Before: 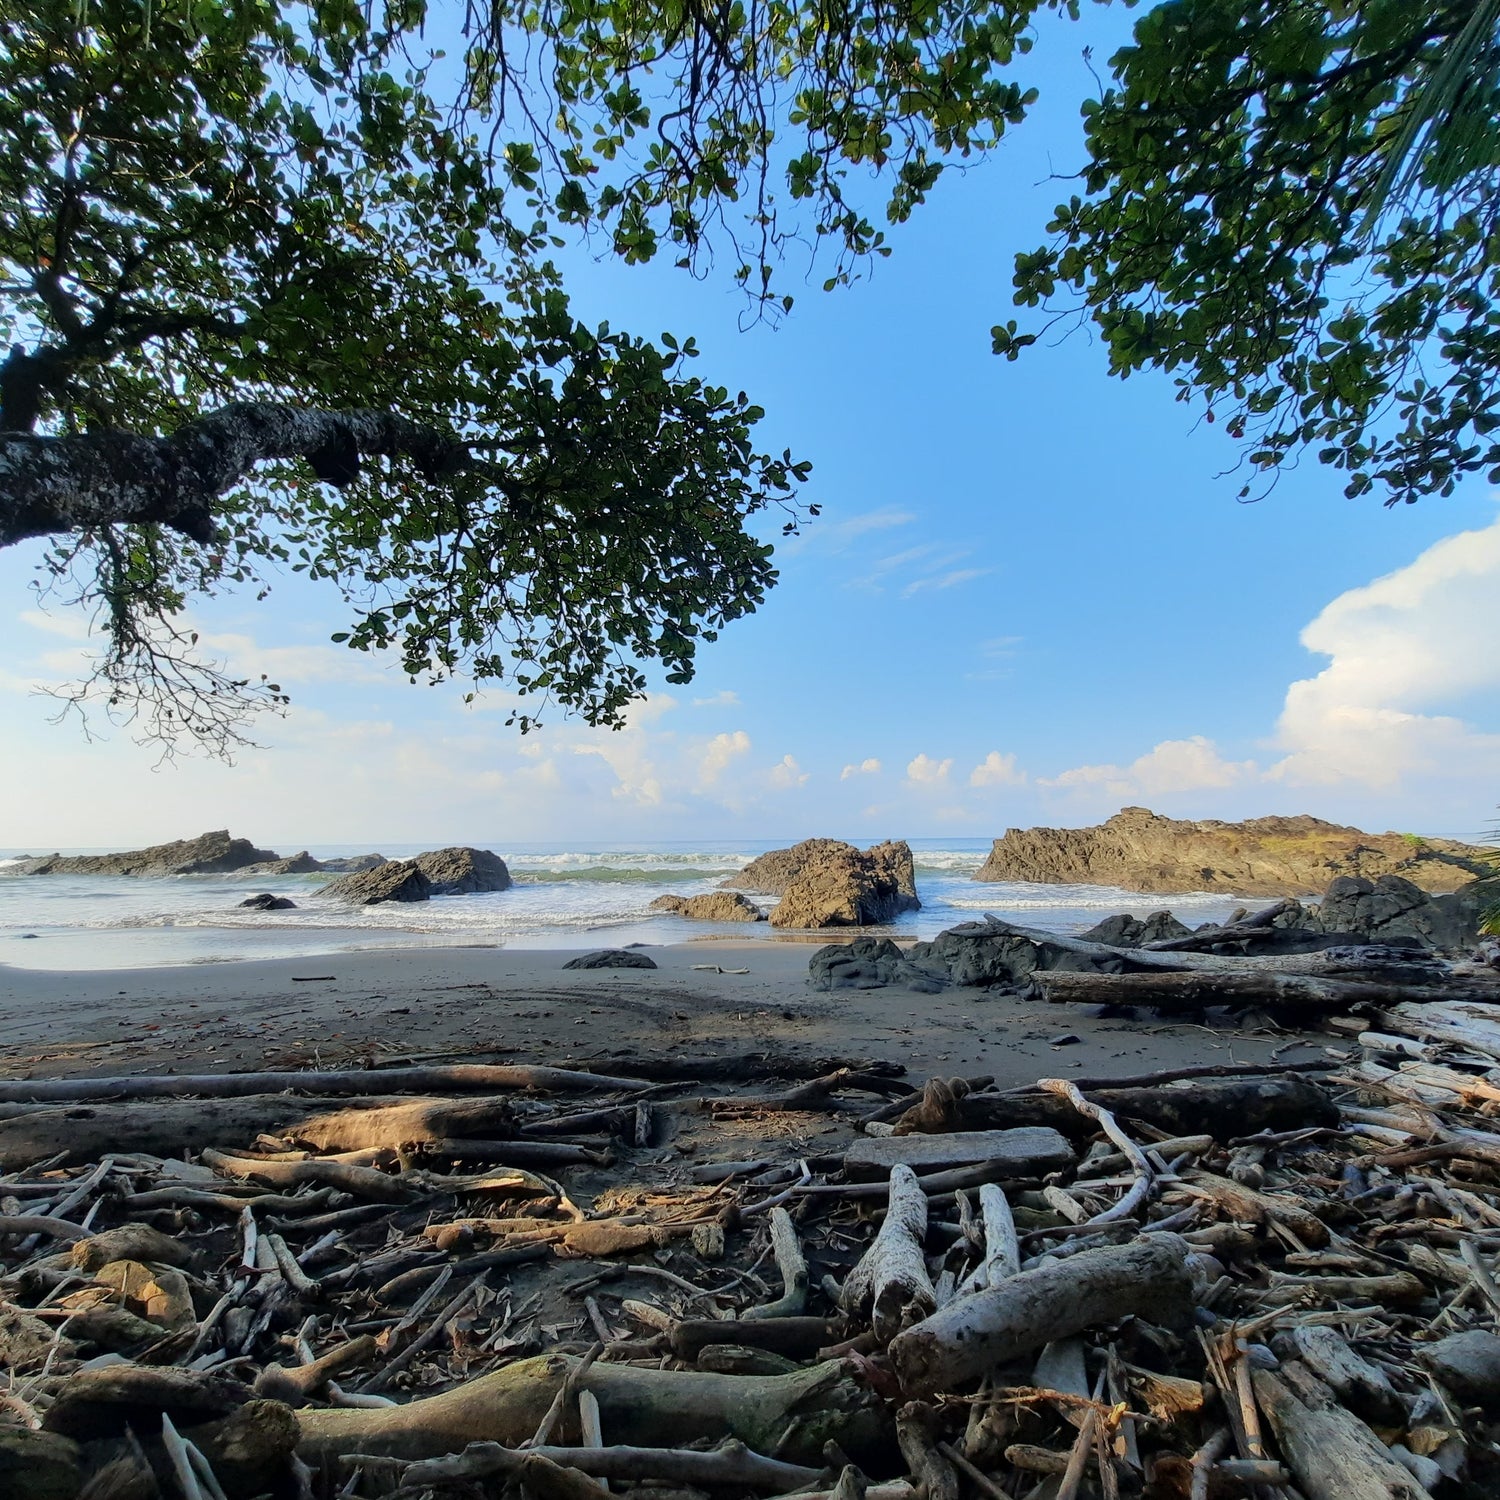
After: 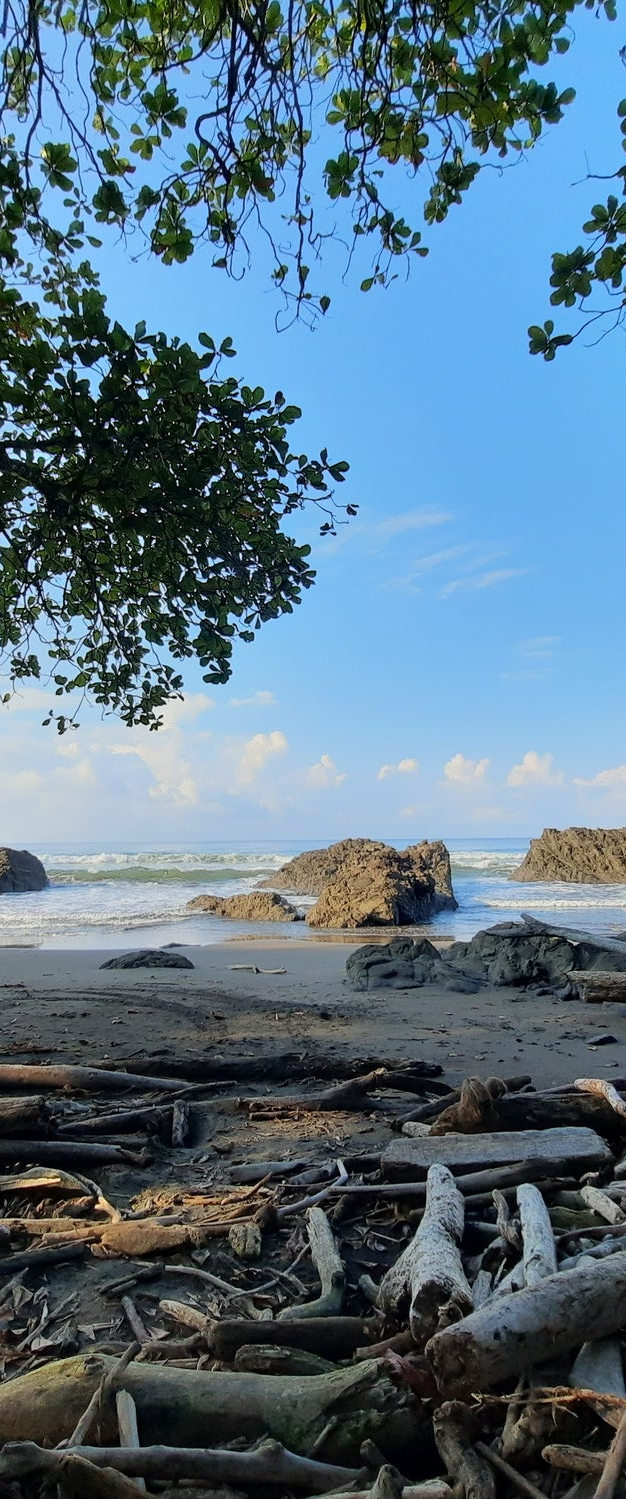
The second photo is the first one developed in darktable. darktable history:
crop: left 30.891%, right 27.356%
